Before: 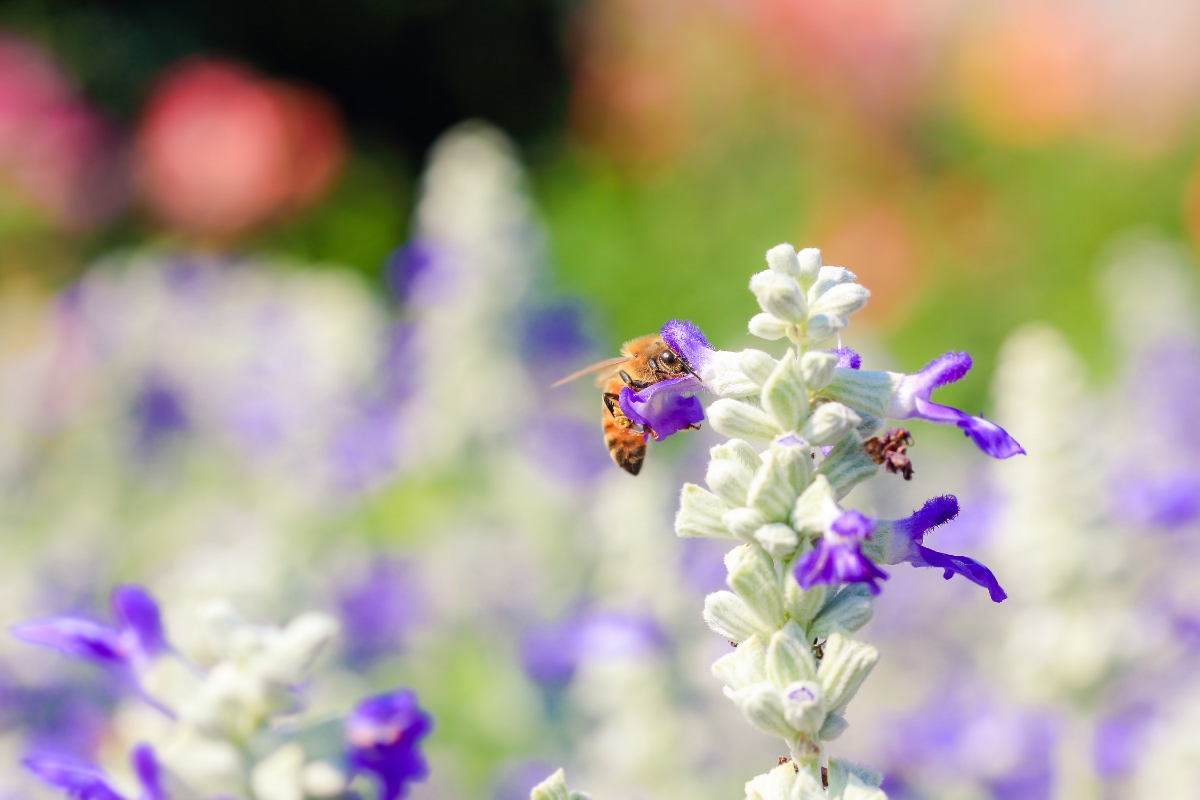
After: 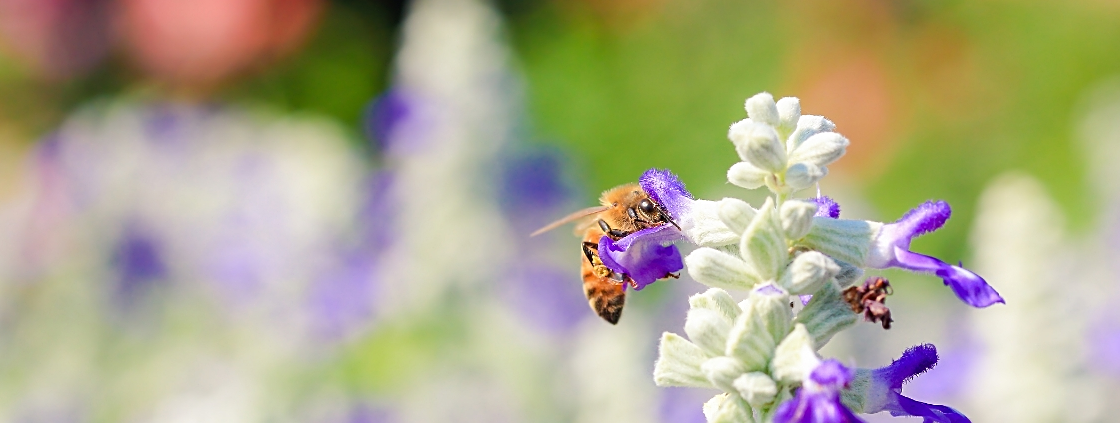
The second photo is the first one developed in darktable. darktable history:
sharpen: on, module defaults
crop: left 1.829%, top 18.998%, right 4.828%, bottom 28.127%
